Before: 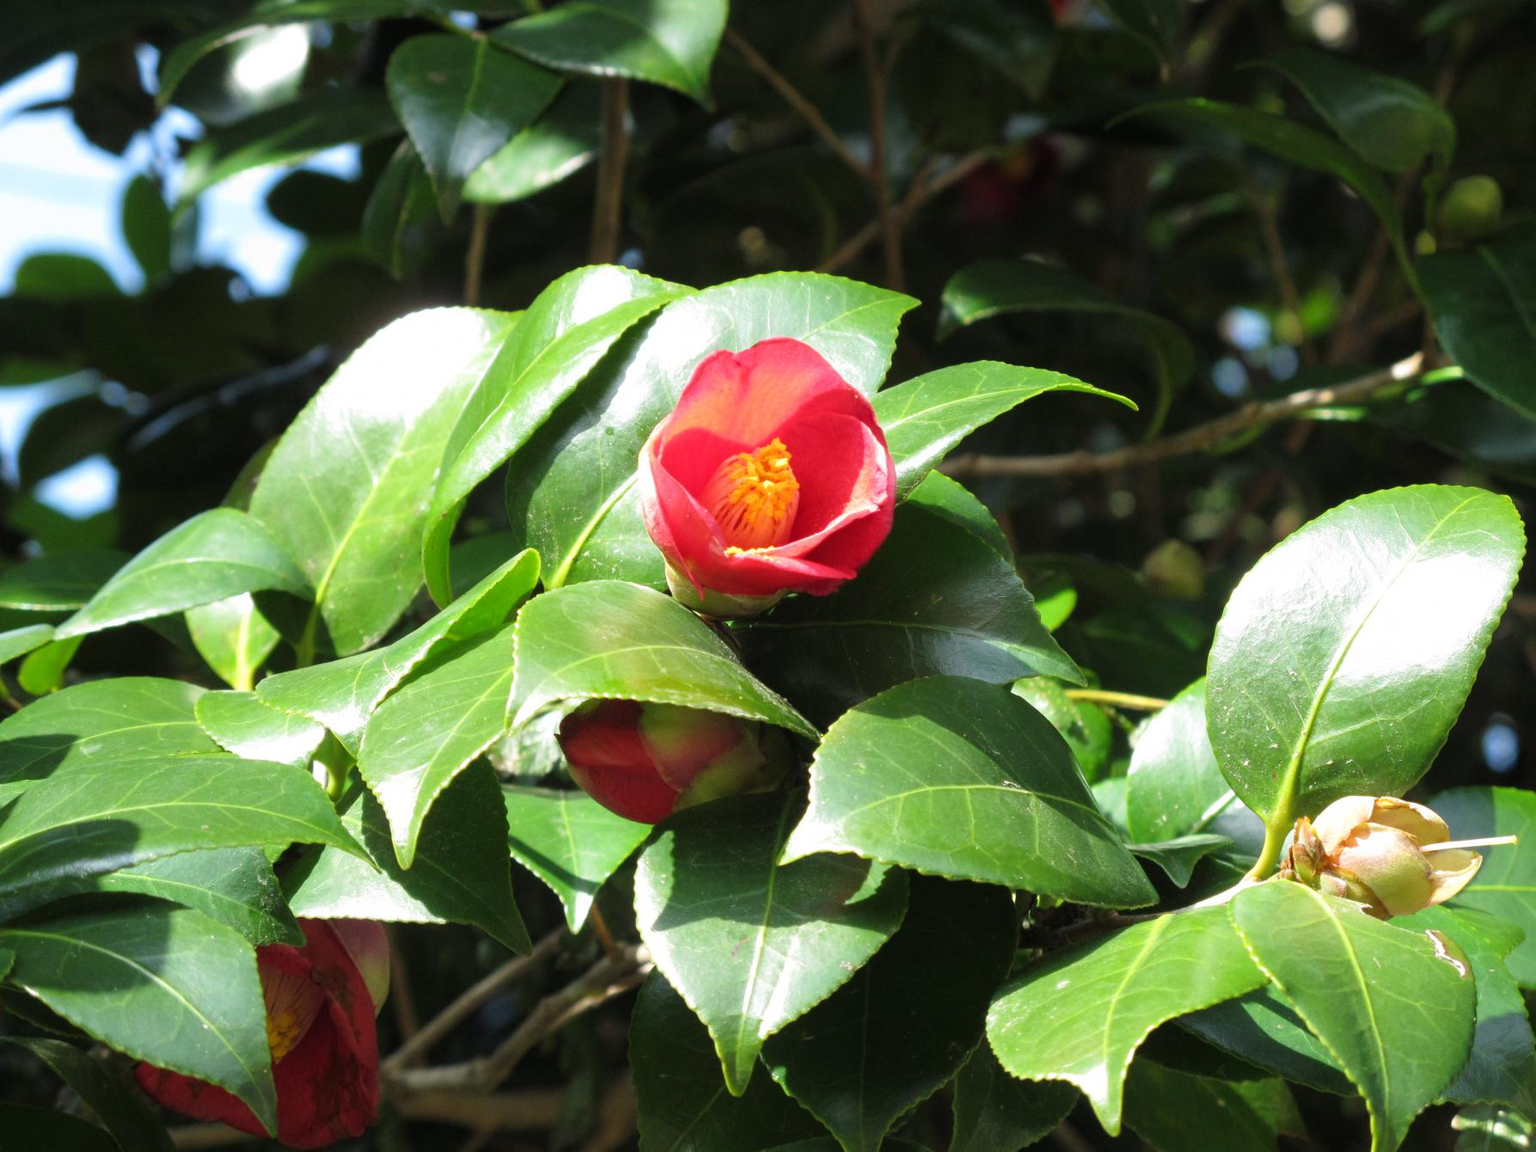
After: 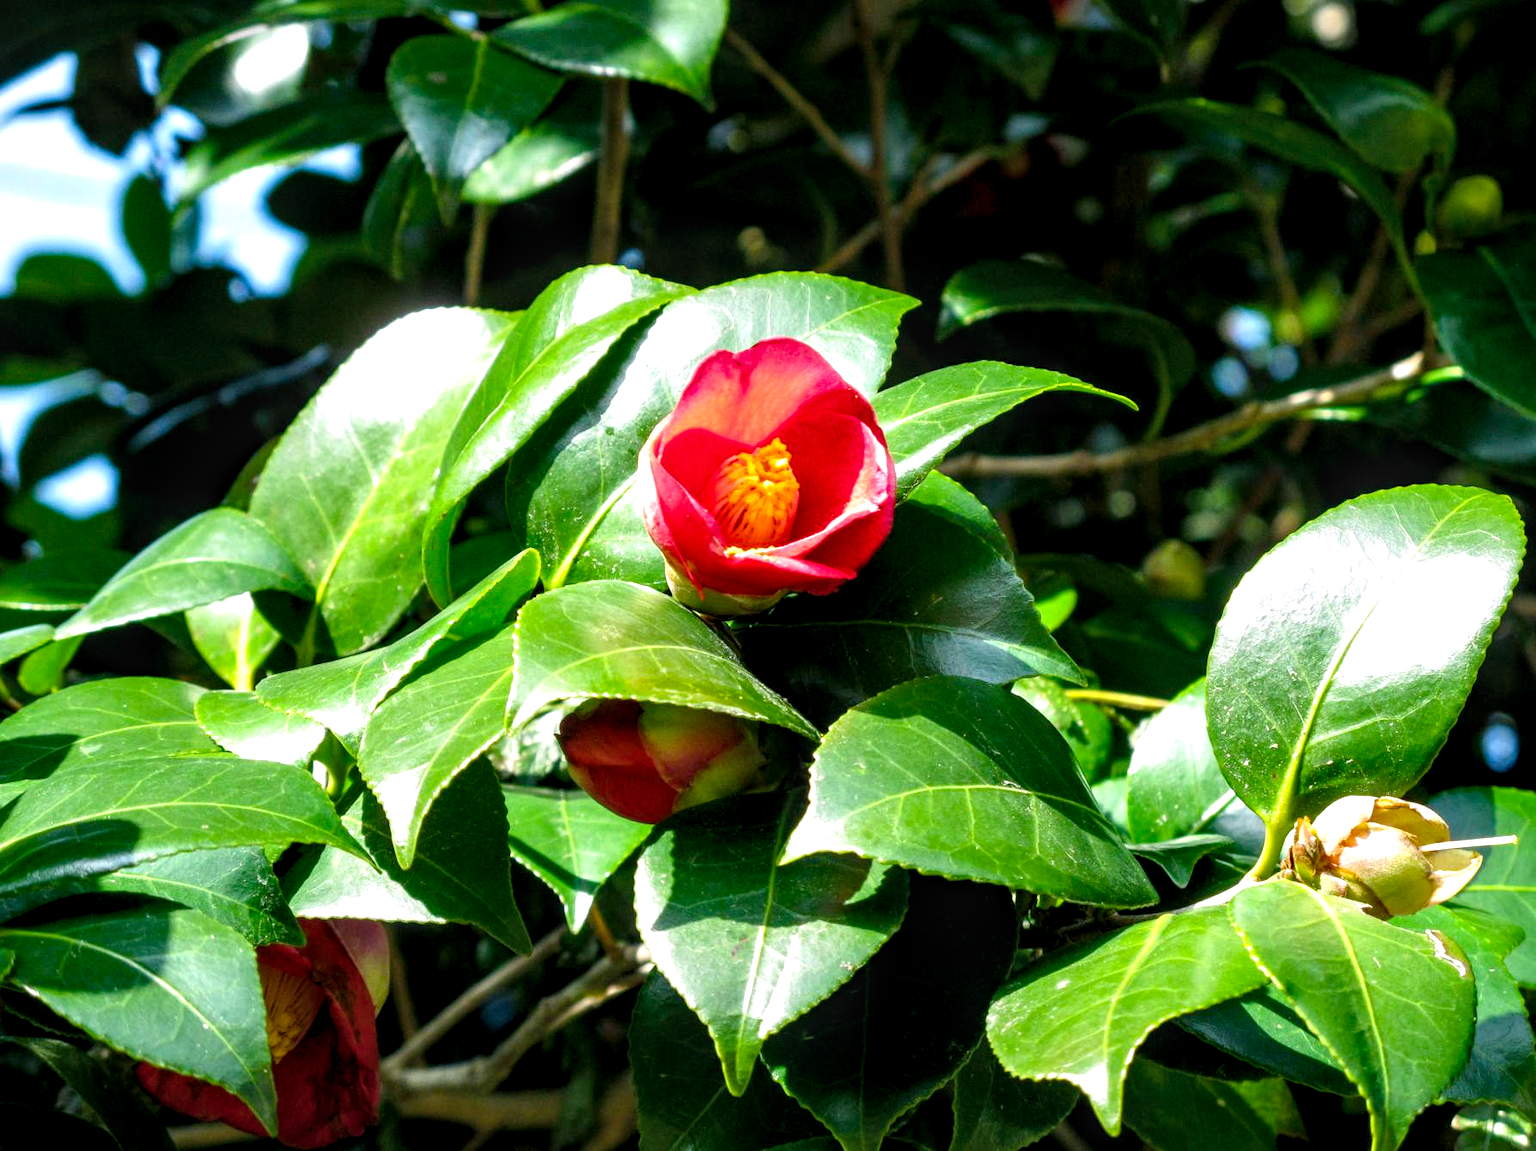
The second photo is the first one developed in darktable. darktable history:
exposure: exposure 0.372 EV, compensate exposure bias true, compensate highlight preservation false
color balance rgb: power › luminance -7.924%, power › chroma 1.102%, power › hue 217.22°, global offset › luminance -0.851%, linear chroma grading › shadows 31.443%, linear chroma grading › global chroma -2.491%, linear chroma grading › mid-tones 3.57%, perceptual saturation grading › global saturation 19.677%
local contrast: highlights 27%, detail 150%
